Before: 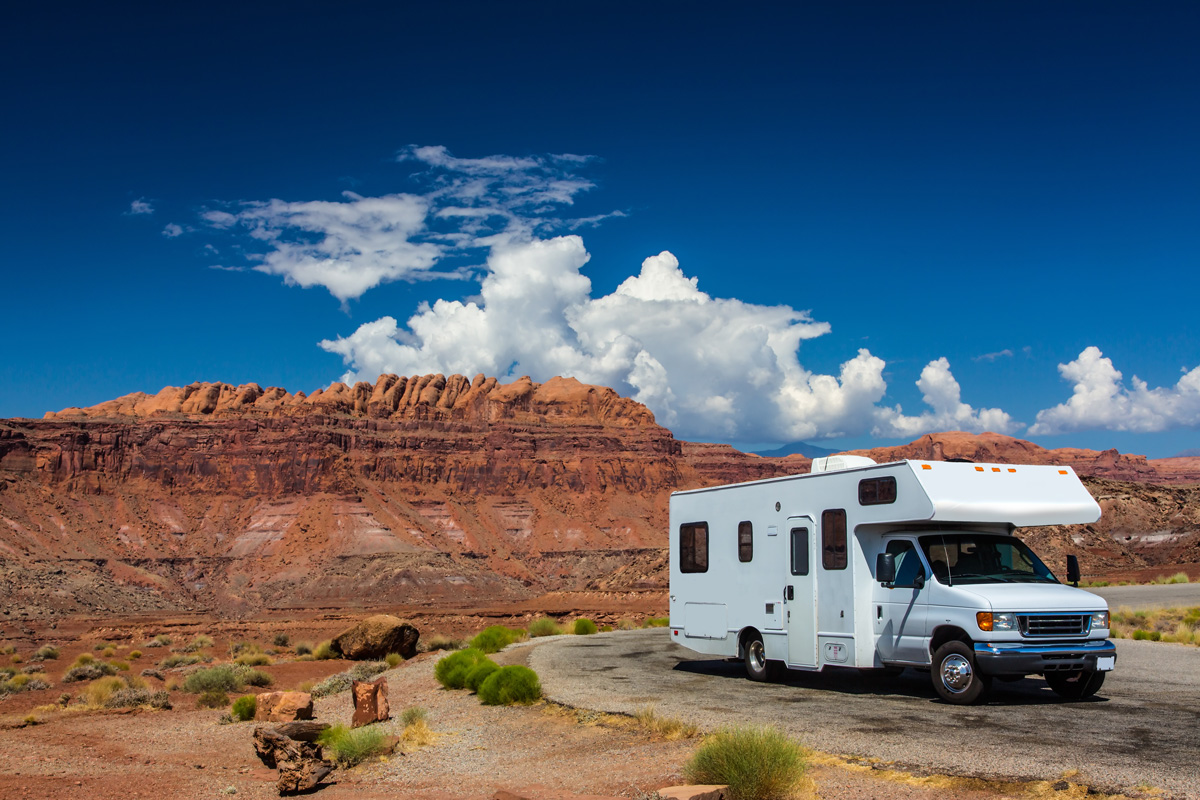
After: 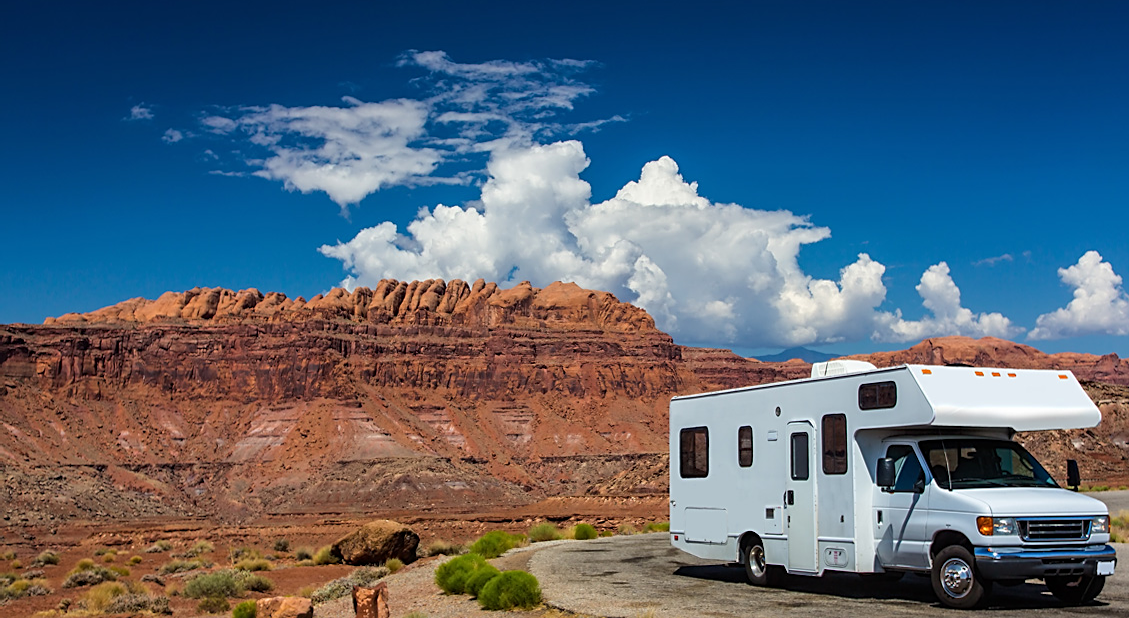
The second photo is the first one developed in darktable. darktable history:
crop and rotate: angle 0.059°, top 11.848%, right 5.751%, bottom 10.663%
sharpen: on, module defaults
